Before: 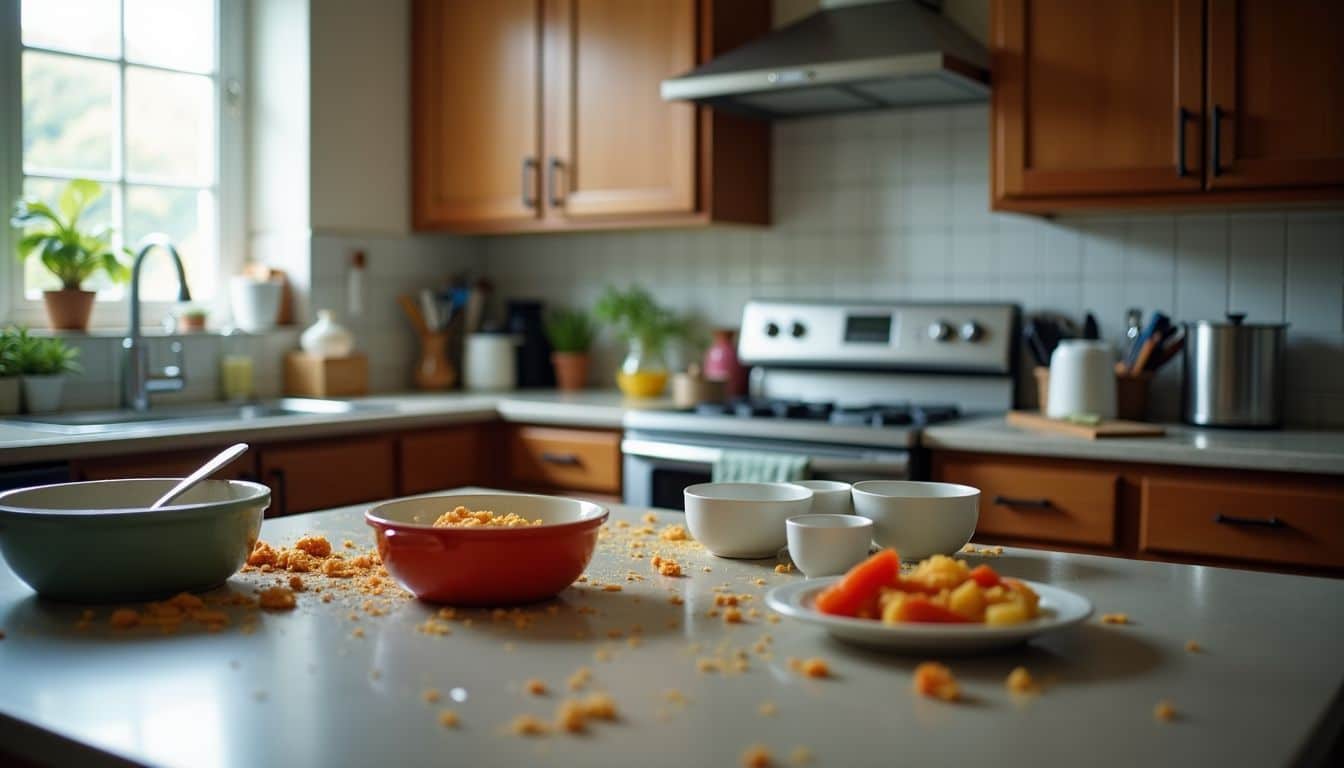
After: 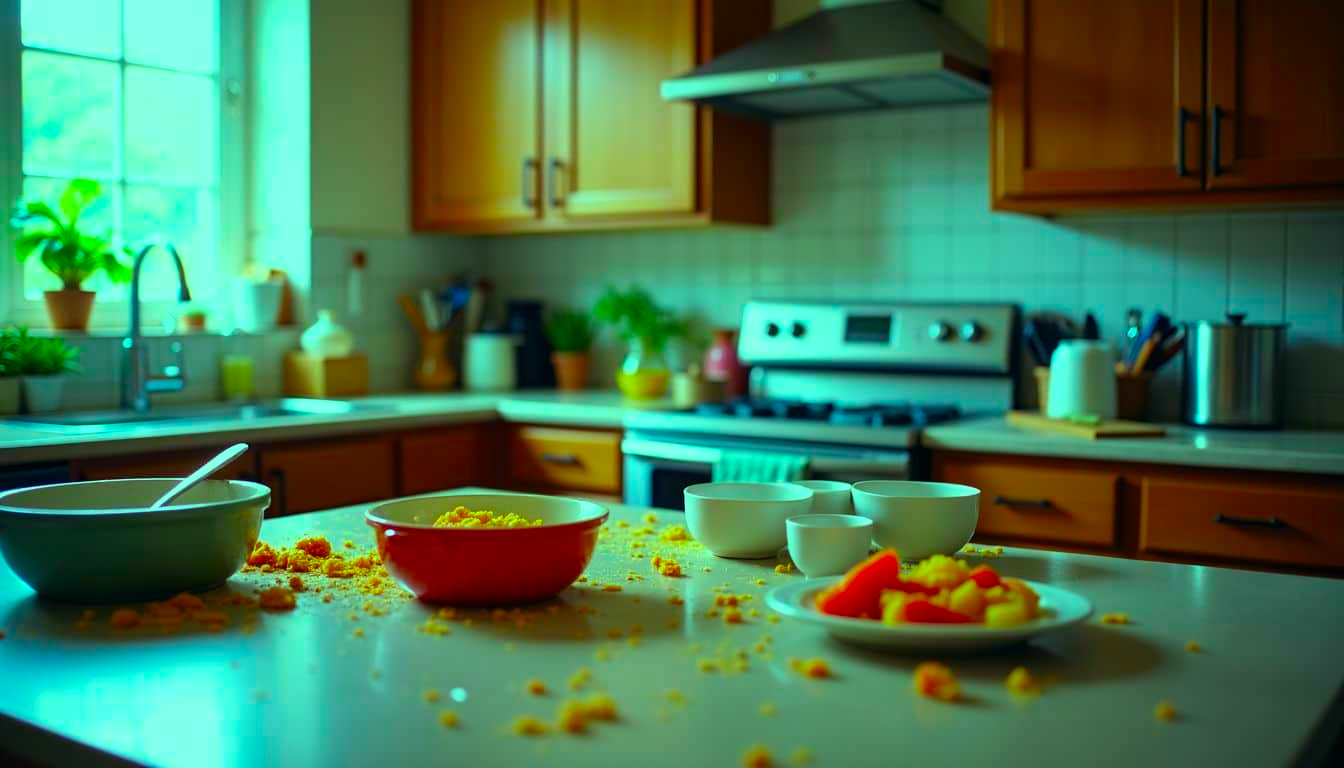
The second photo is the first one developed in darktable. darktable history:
color balance: mode lift, gamma, gain (sRGB), lift [0.997, 0.979, 1.021, 1.011], gamma [1, 1.084, 0.916, 0.998], gain [1, 0.87, 1.13, 1.101], contrast 4.55%, contrast fulcrum 38.24%, output saturation 104.09%
color correction: highlights a* -10.77, highlights b* 9.8, saturation 1.72
white balance: red 1.009, blue 0.985
